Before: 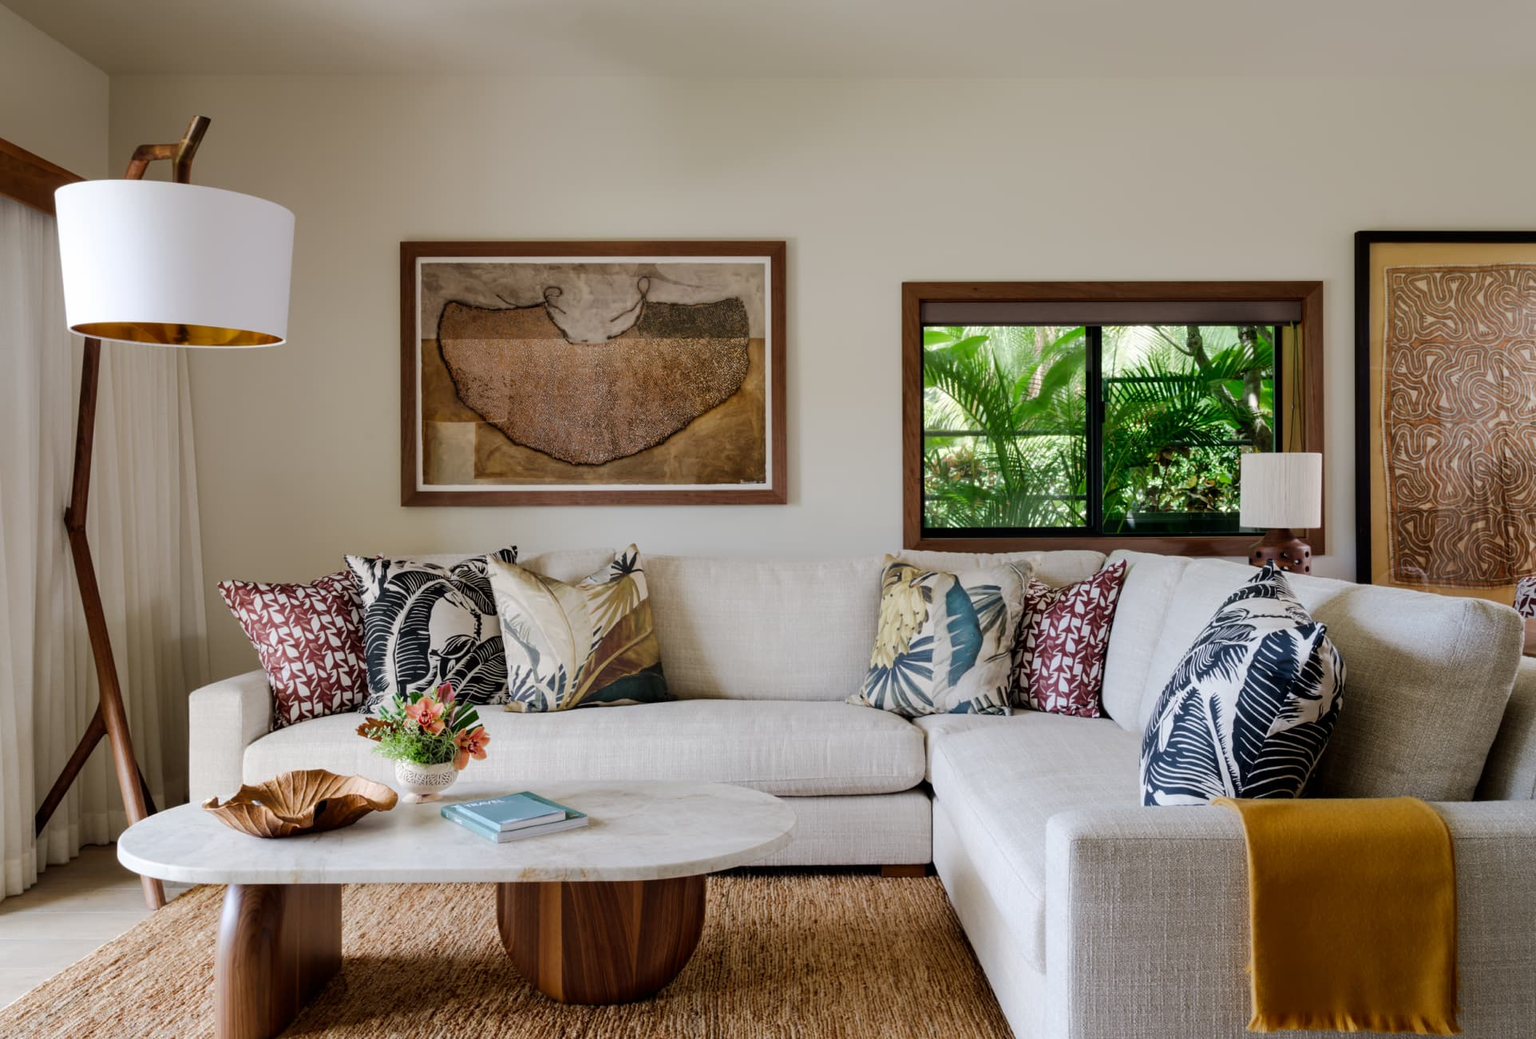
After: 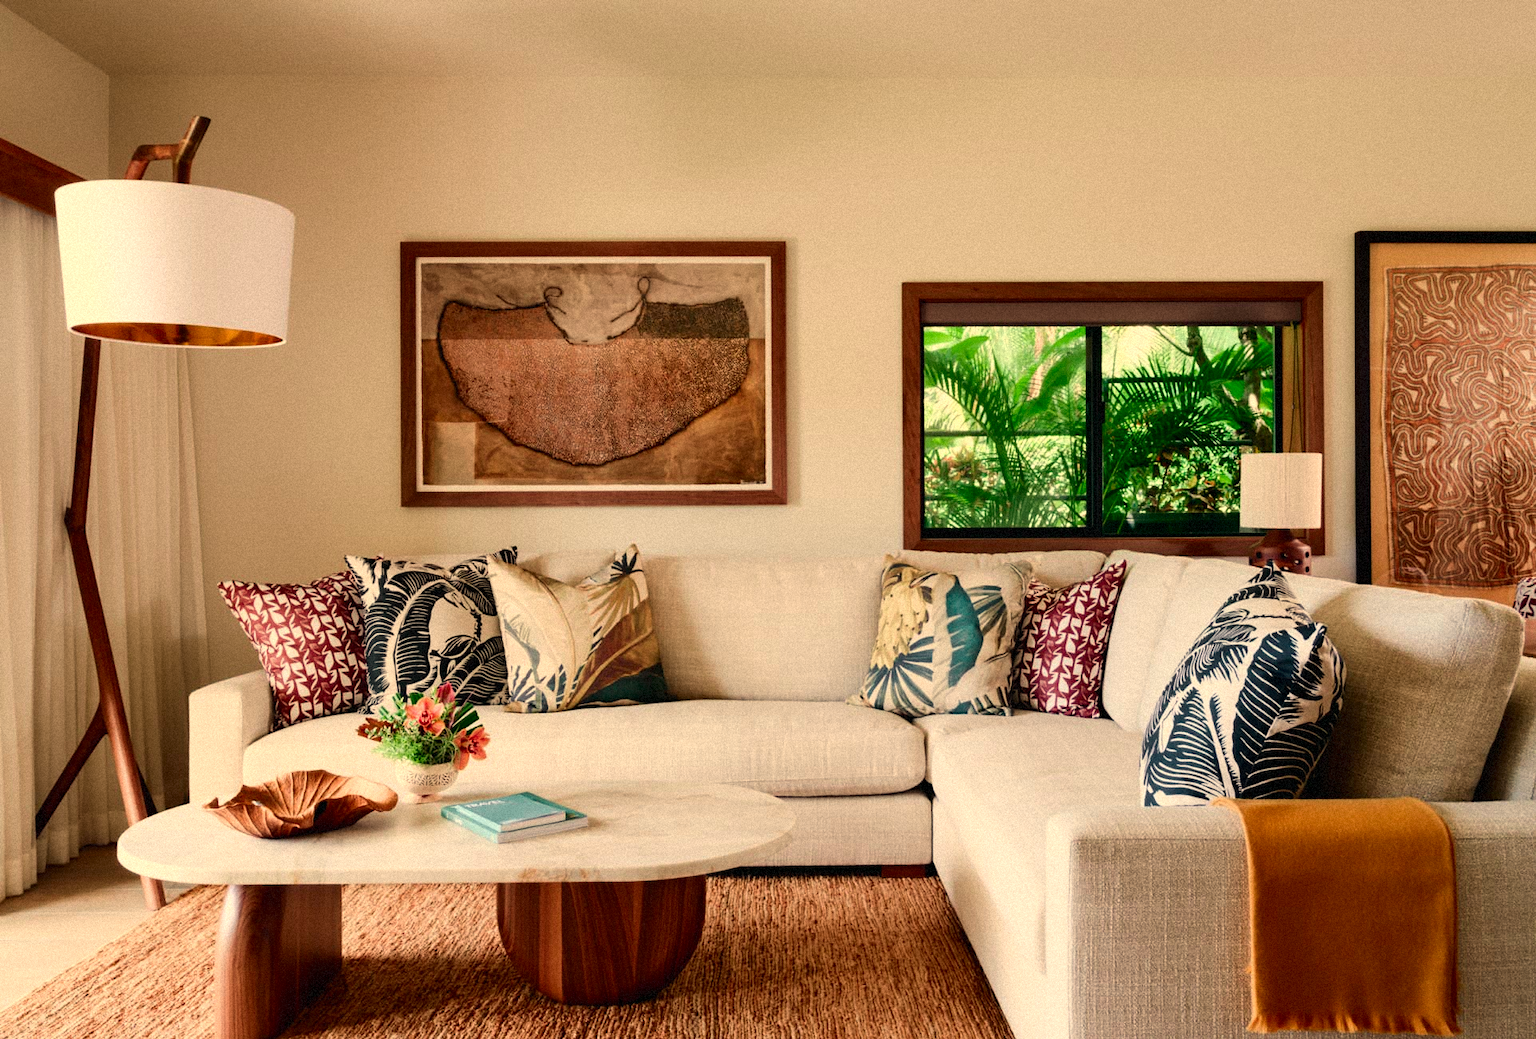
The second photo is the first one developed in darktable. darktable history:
white balance: red 1.123, blue 0.83
grain: mid-tones bias 0%
tone curve: curves: ch0 [(0, 0.01) (0.037, 0.032) (0.131, 0.108) (0.275, 0.258) (0.483, 0.512) (0.61, 0.661) (0.696, 0.76) (0.792, 0.867) (0.911, 0.955) (0.997, 0.995)]; ch1 [(0, 0) (0.308, 0.268) (0.425, 0.383) (0.503, 0.502) (0.529, 0.543) (0.706, 0.754) (0.869, 0.907) (1, 1)]; ch2 [(0, 0) (0.228, 0.196) (0.336, 0.315) (0.399, 0.403) (0.485, 0.487) (0.502, 0.502) (0.525, 0.523) (0.545, 0.552) (0.587, 0.61) (0.636, 0.654) (0.711, 0.729) (0.855, 0.87) (0.998, 0.977)], color space Lab, independent channels, preserve colors none
